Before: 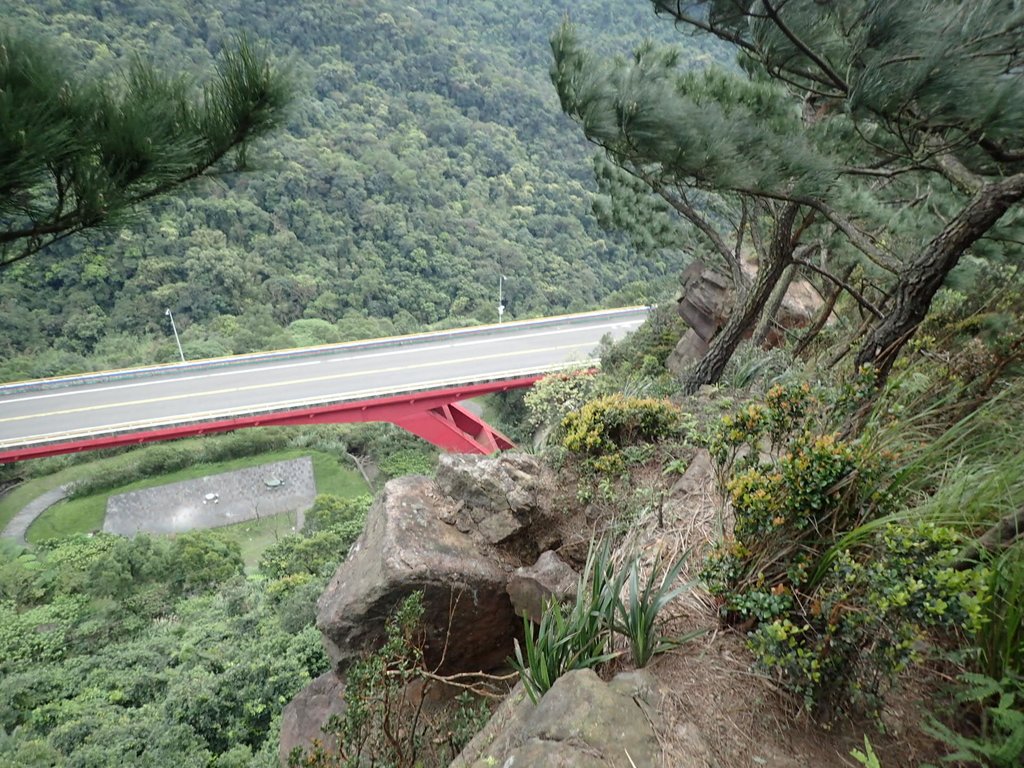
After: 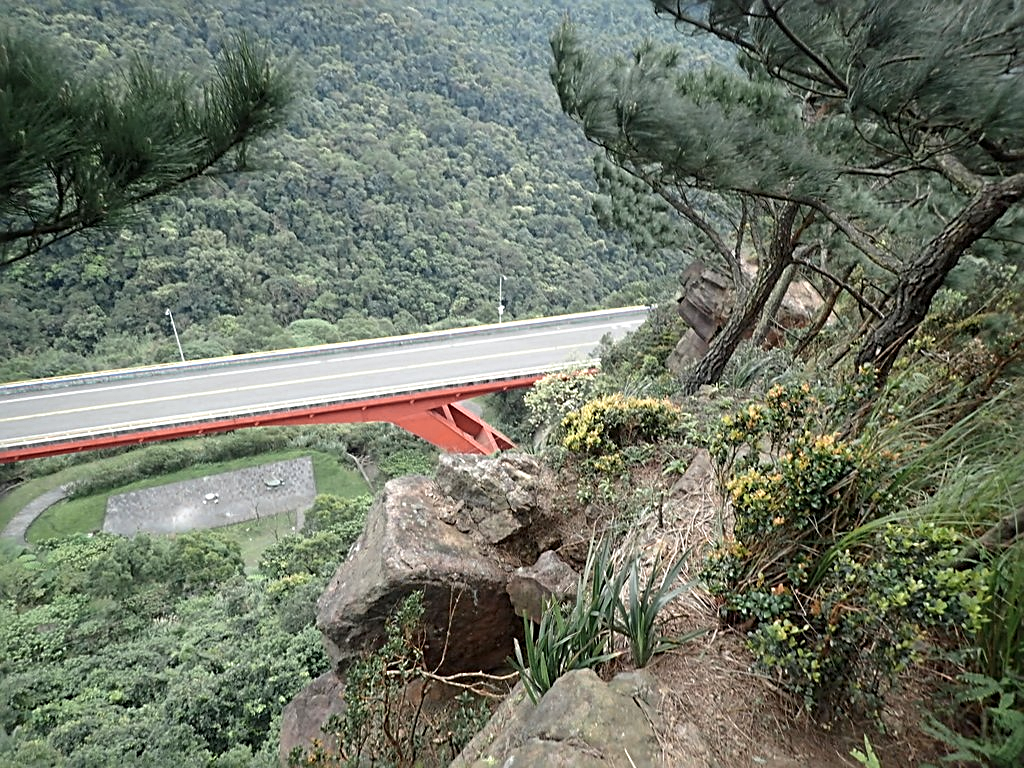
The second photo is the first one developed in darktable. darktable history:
color zones: curves: ch0 [(0.018, 0.548) (0.197, 0.654) (0.425, 0.447) (0.605, 0.658) (0.732, 0.579)]; ch1 [(0.105, 0.531) (0.224, 0.531) (0.386, 0.39) (0.618, 0.456) (0.732, 0.456) (0.956, 0.421)]; ch2 [(0.039, 0.583) (0.215, 0.465) (0.399, 0.544) (0.465, 0.548) (0.614, 0.447) (0.724, 0.43) (0.882, 0.623) (0.956, 0.632)]
sharpen: radius 2.676, amount 0.669
